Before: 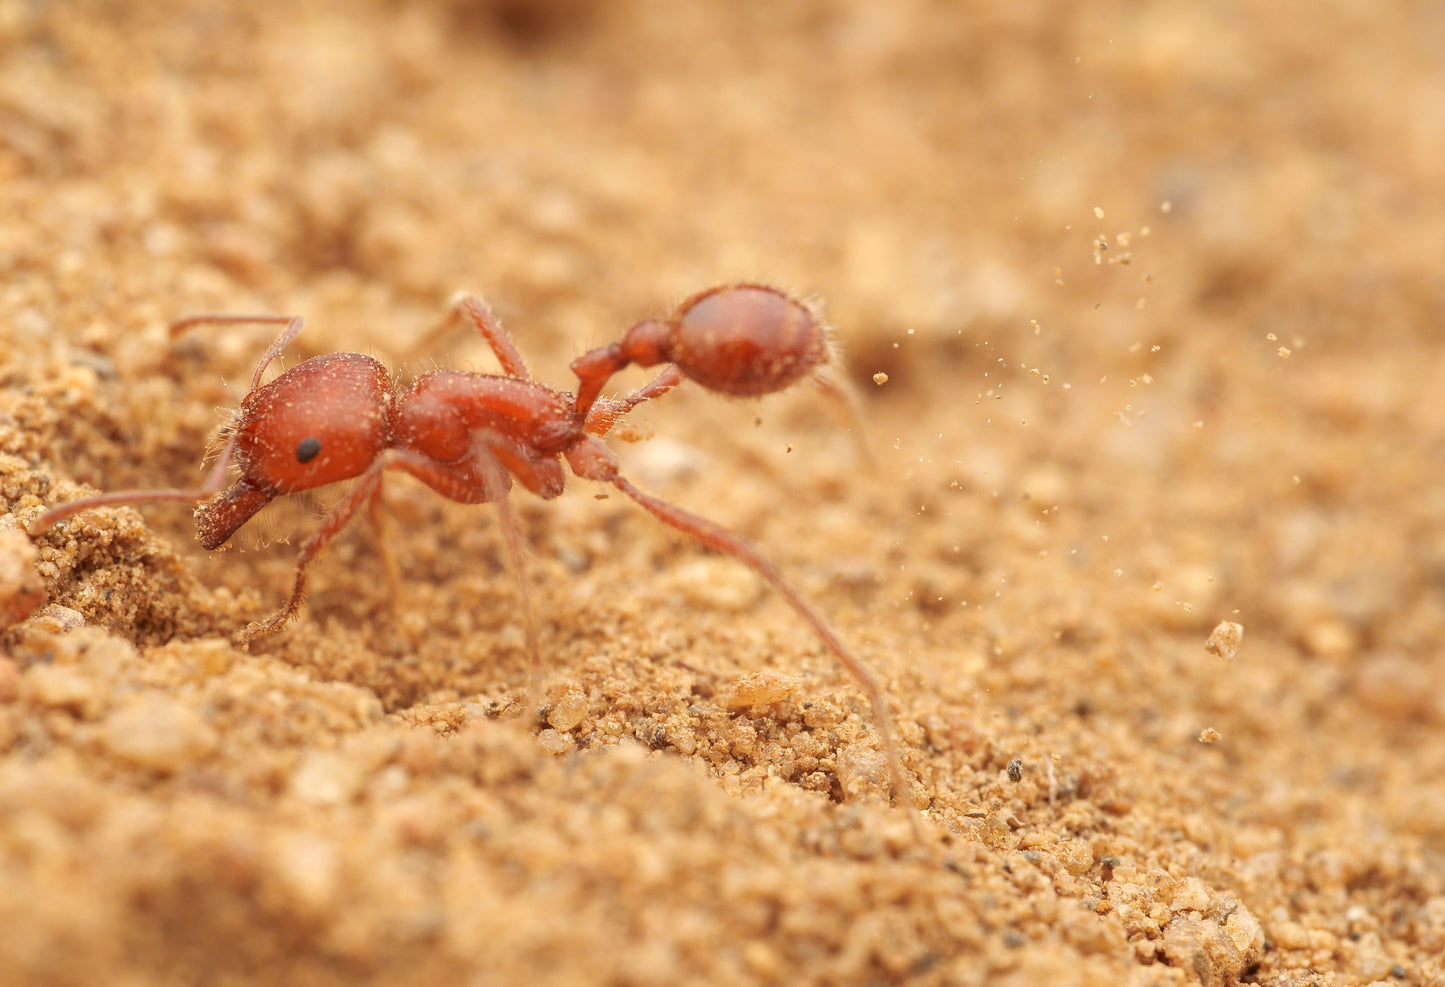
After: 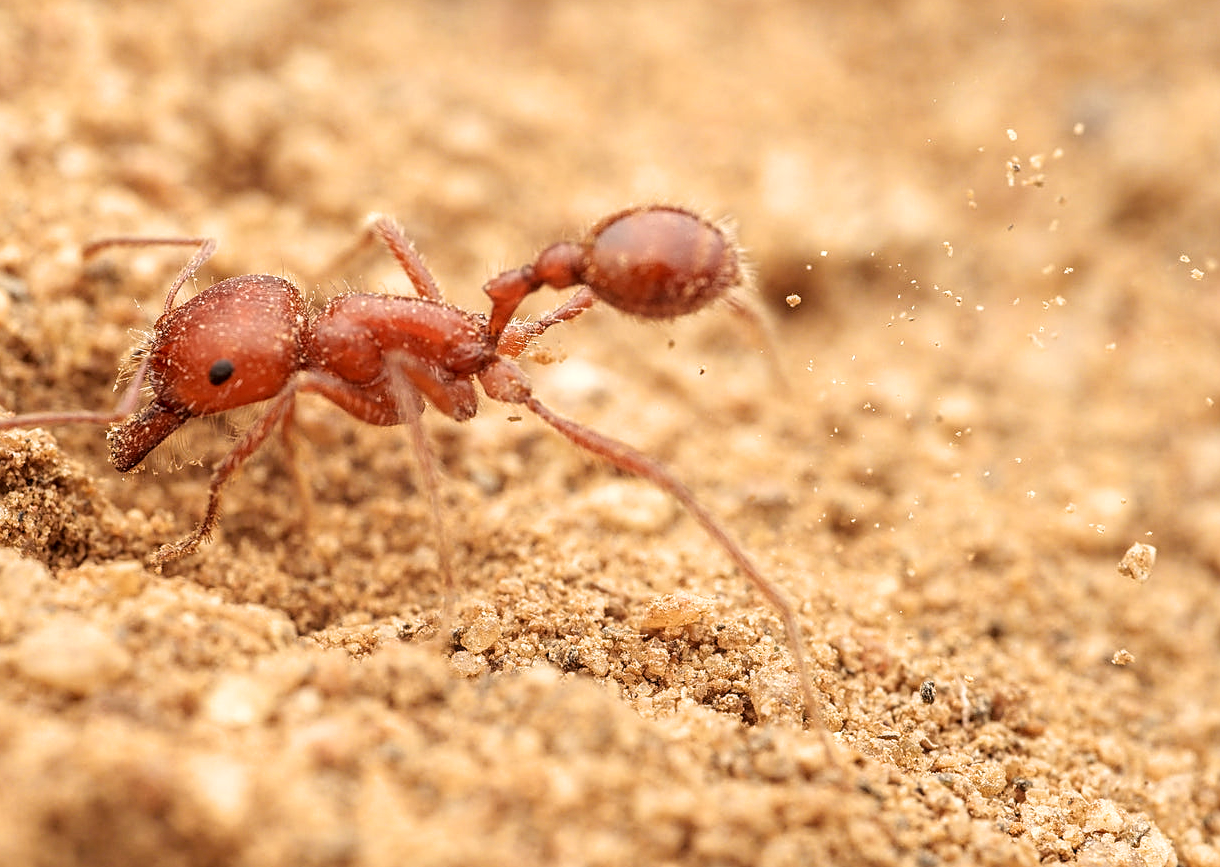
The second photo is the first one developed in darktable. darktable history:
exposure: black level correction 0.001, compensate exposure bias true, compensate highlight preservation false
crop: left 6.039%, top 7.96%, right 9.527%, bottom 4.119%
sharpen: on, module defaults
local contrast: on, module defaults
filmic rgb: black relative exposure -8.71 EV, white relative exposure 2.67 EV, threshold 3 EV, target black luminance 0%, target white luminance 99.985%, hardness 6.28, latitude 74.76%, contrast 1.321, highlights saturation mix -6.24%, iterations of high-quality reconstruction 0, enable highlight reconstruction true
